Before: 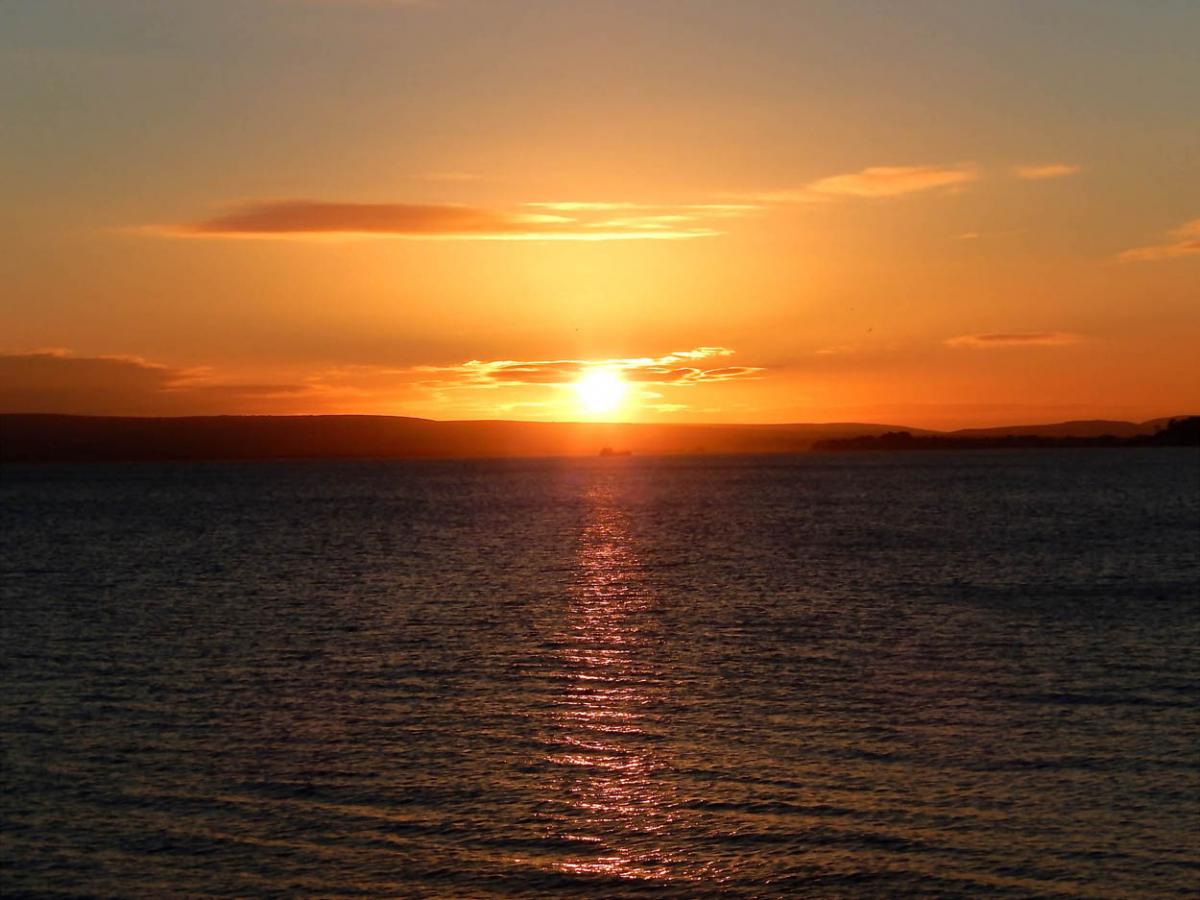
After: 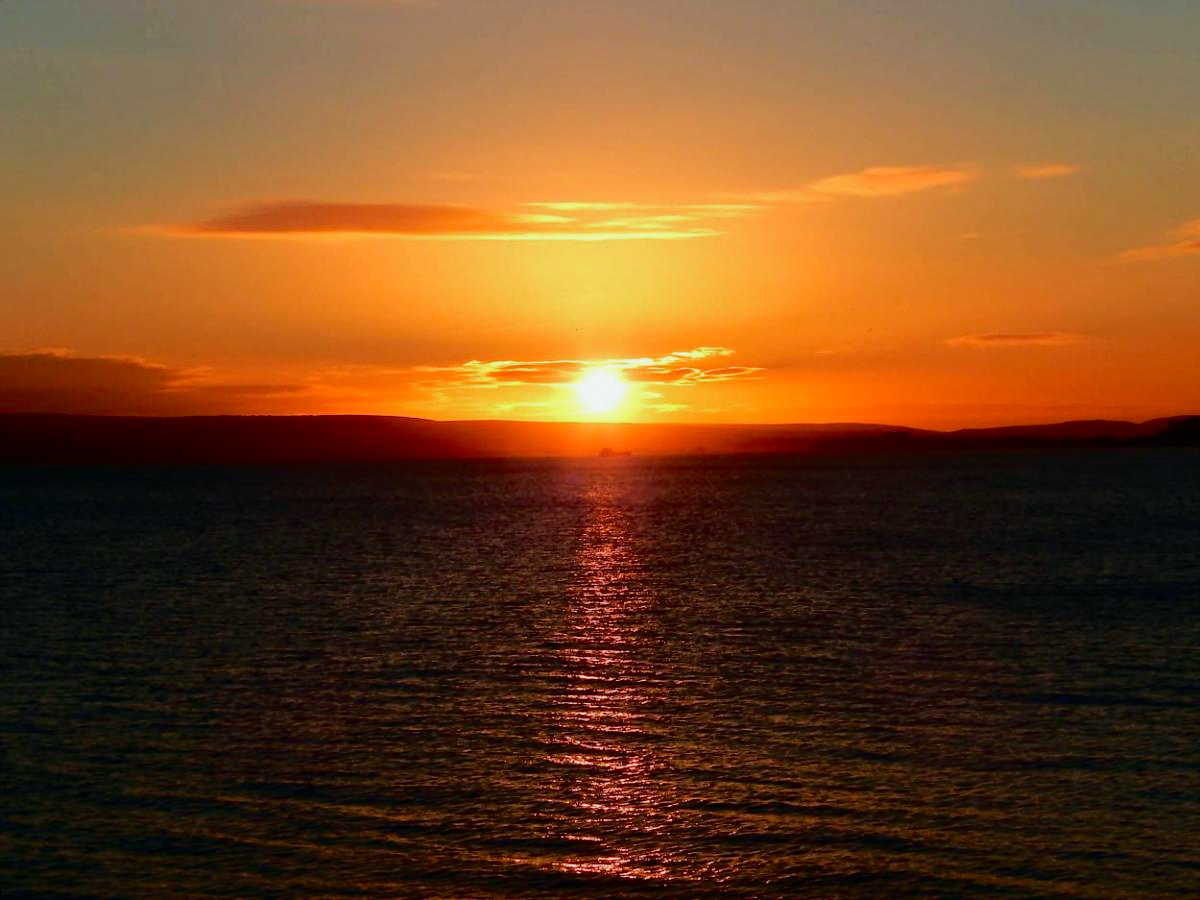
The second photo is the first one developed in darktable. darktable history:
exposure: compensate highlight preservation false
tone curve: curves: ch0 [(0, 0) (0.181, 0.087) (0.498, 0.485) (0.78, 0.742) (0.993, 0.954)]; ch1 [(0, 0) (0.311, 0.149) (0.395, 0.349) (0.488, 0.477) (0.612, 0.641) (1, 1)]; ch2 [(0, 0) (0.5, 0.5) (0.638, 0.667) (1, 1)], color space Lab, independent channels, preserve colors none
